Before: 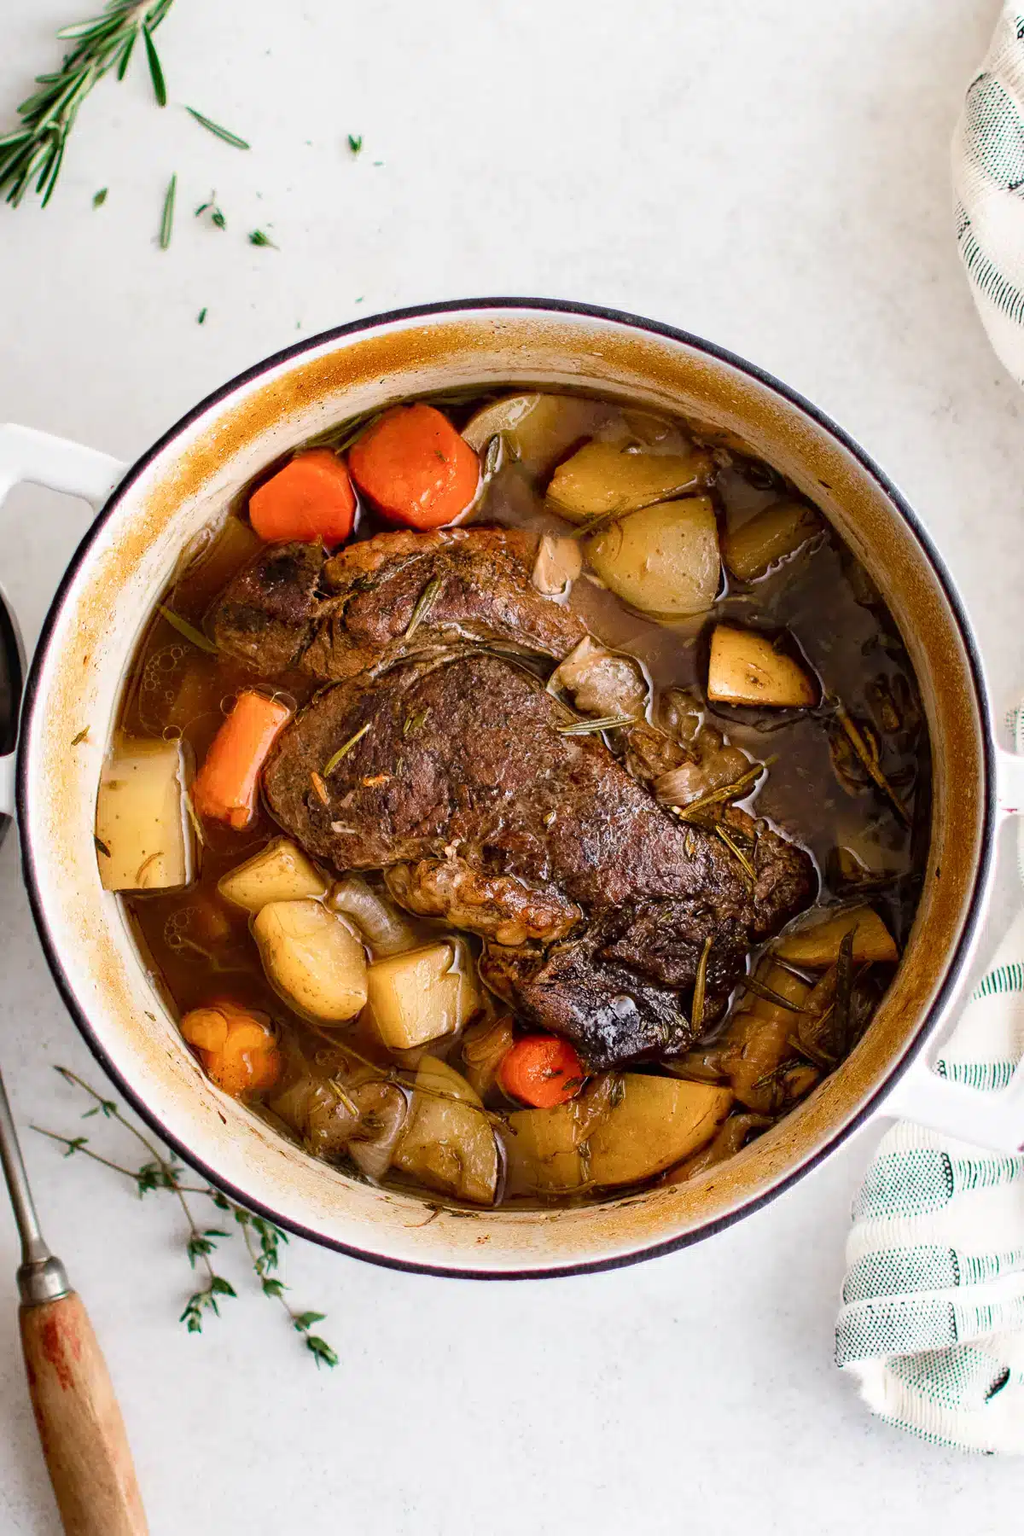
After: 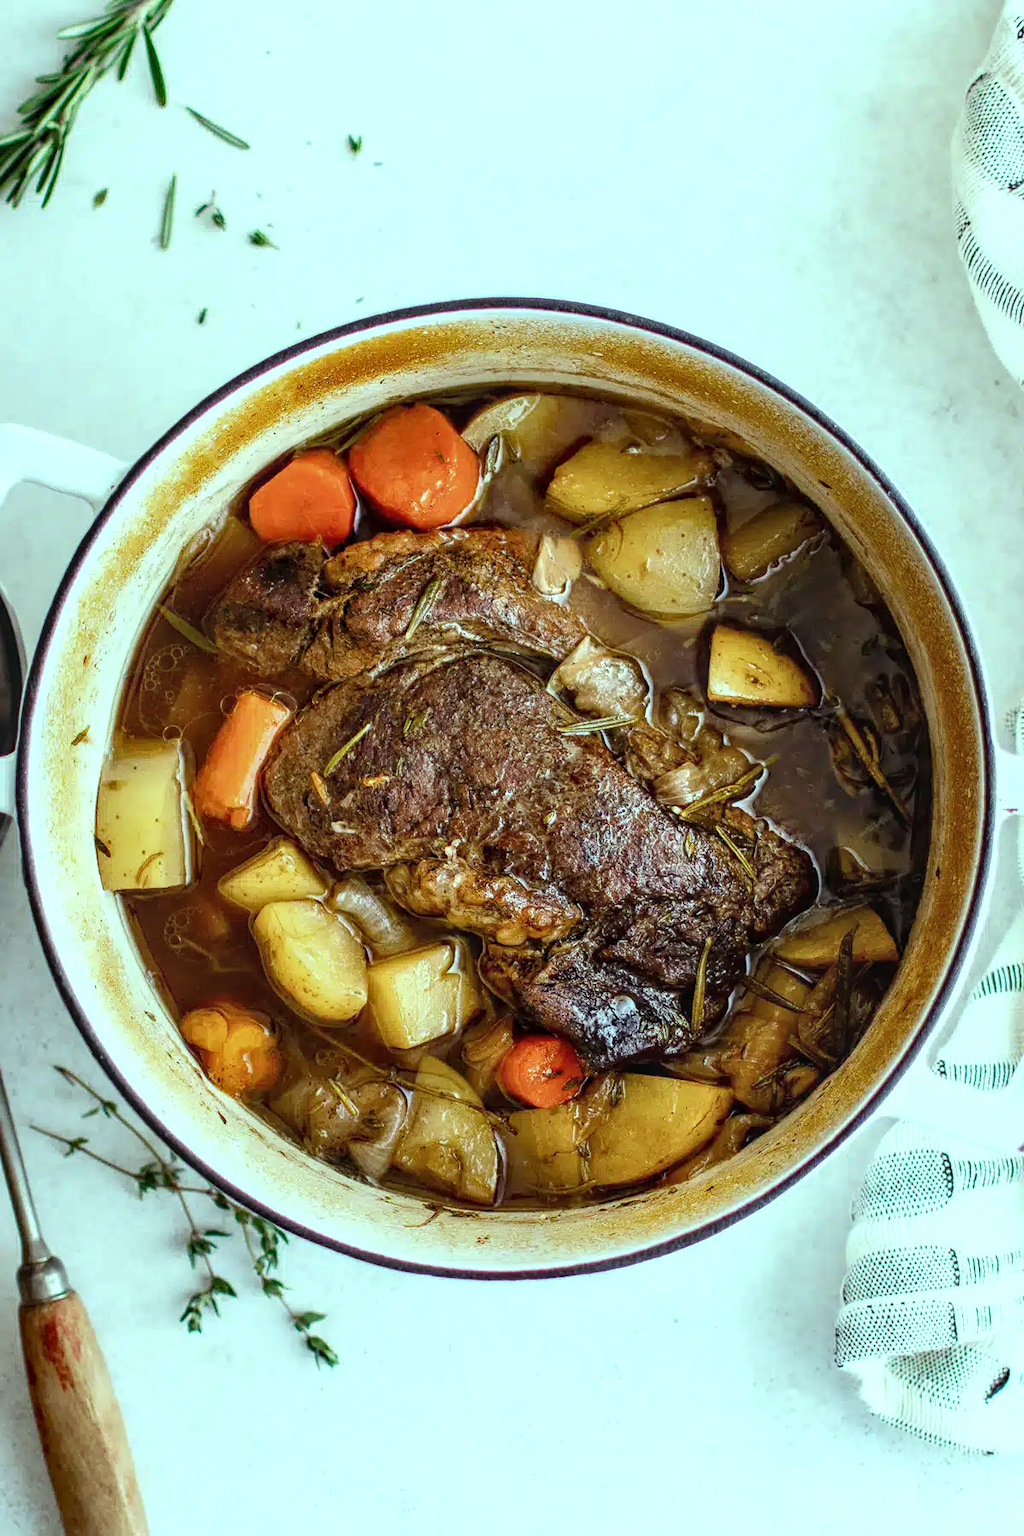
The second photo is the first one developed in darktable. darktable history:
color balance: mode lift, gamma, gain (sRGB), lift [0.997, 0.979, 1.021, 1.011], gamma [1, 1.084, 0.916, 0.998], gain [1, 0.87, 1.13, 1.101], contrast 4.55%, contrast fulcrum 38.24%, output saturation 104.09%
local contrast: on, module defaults
